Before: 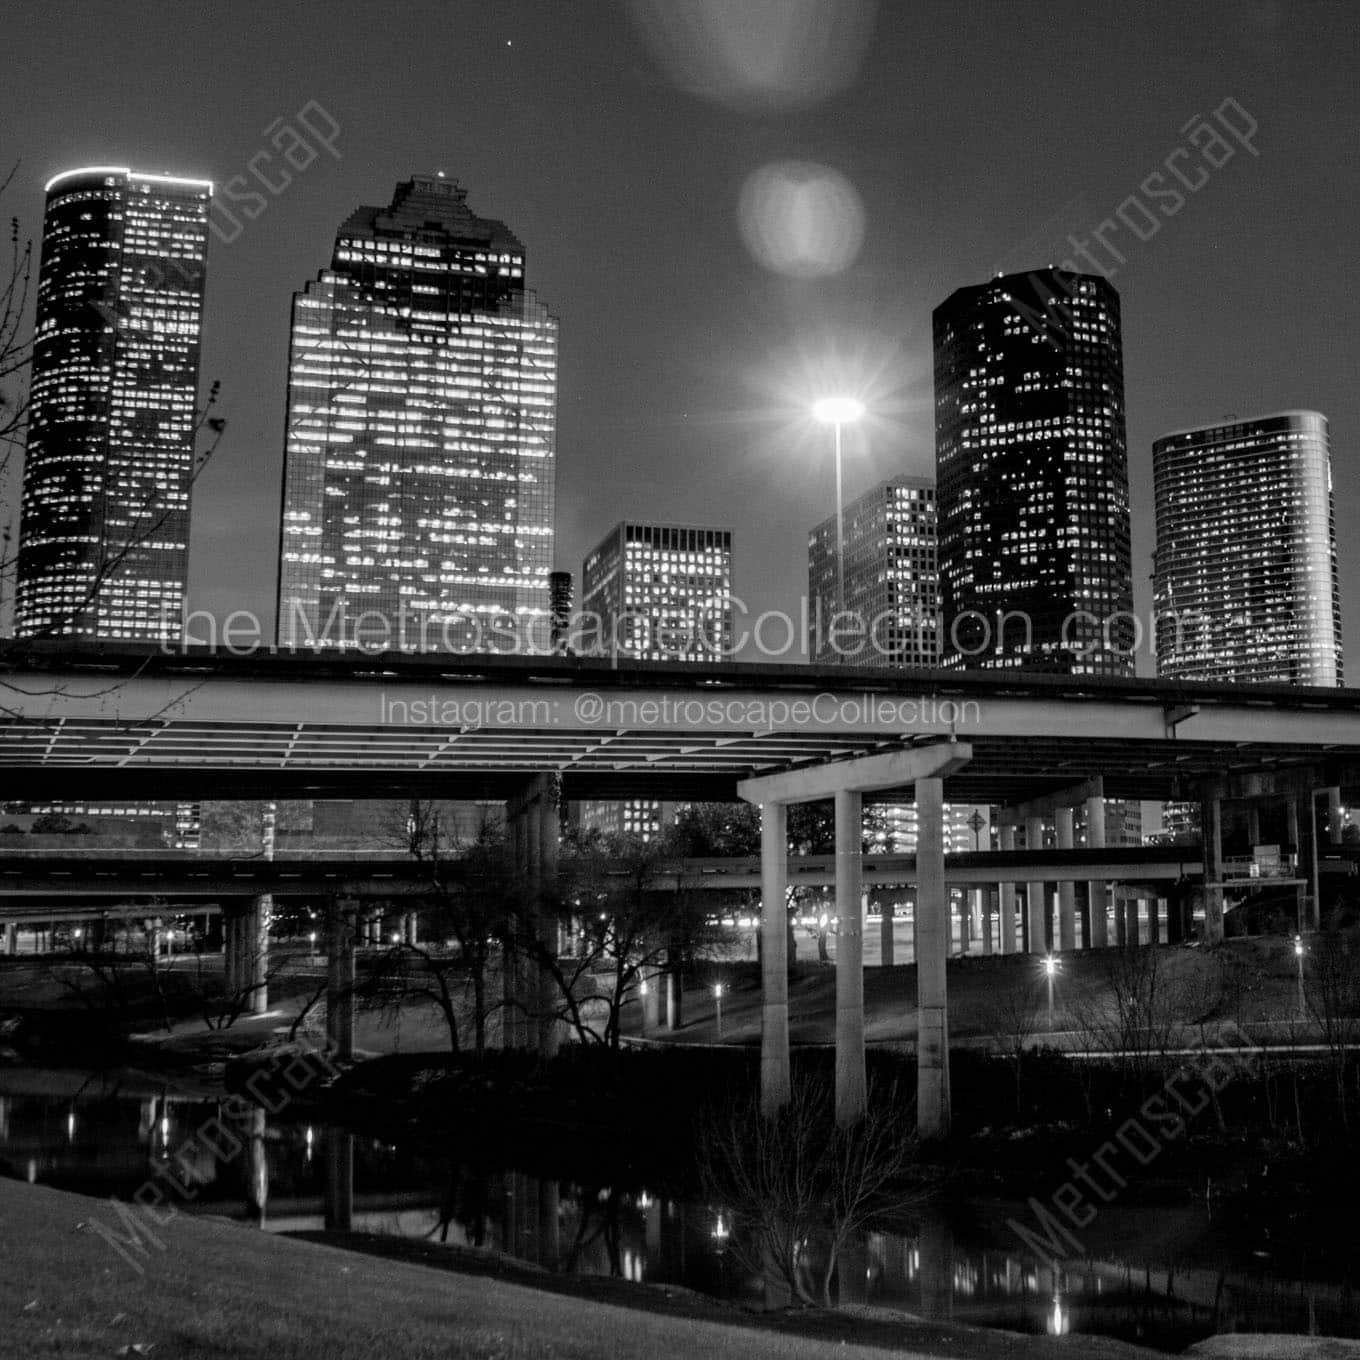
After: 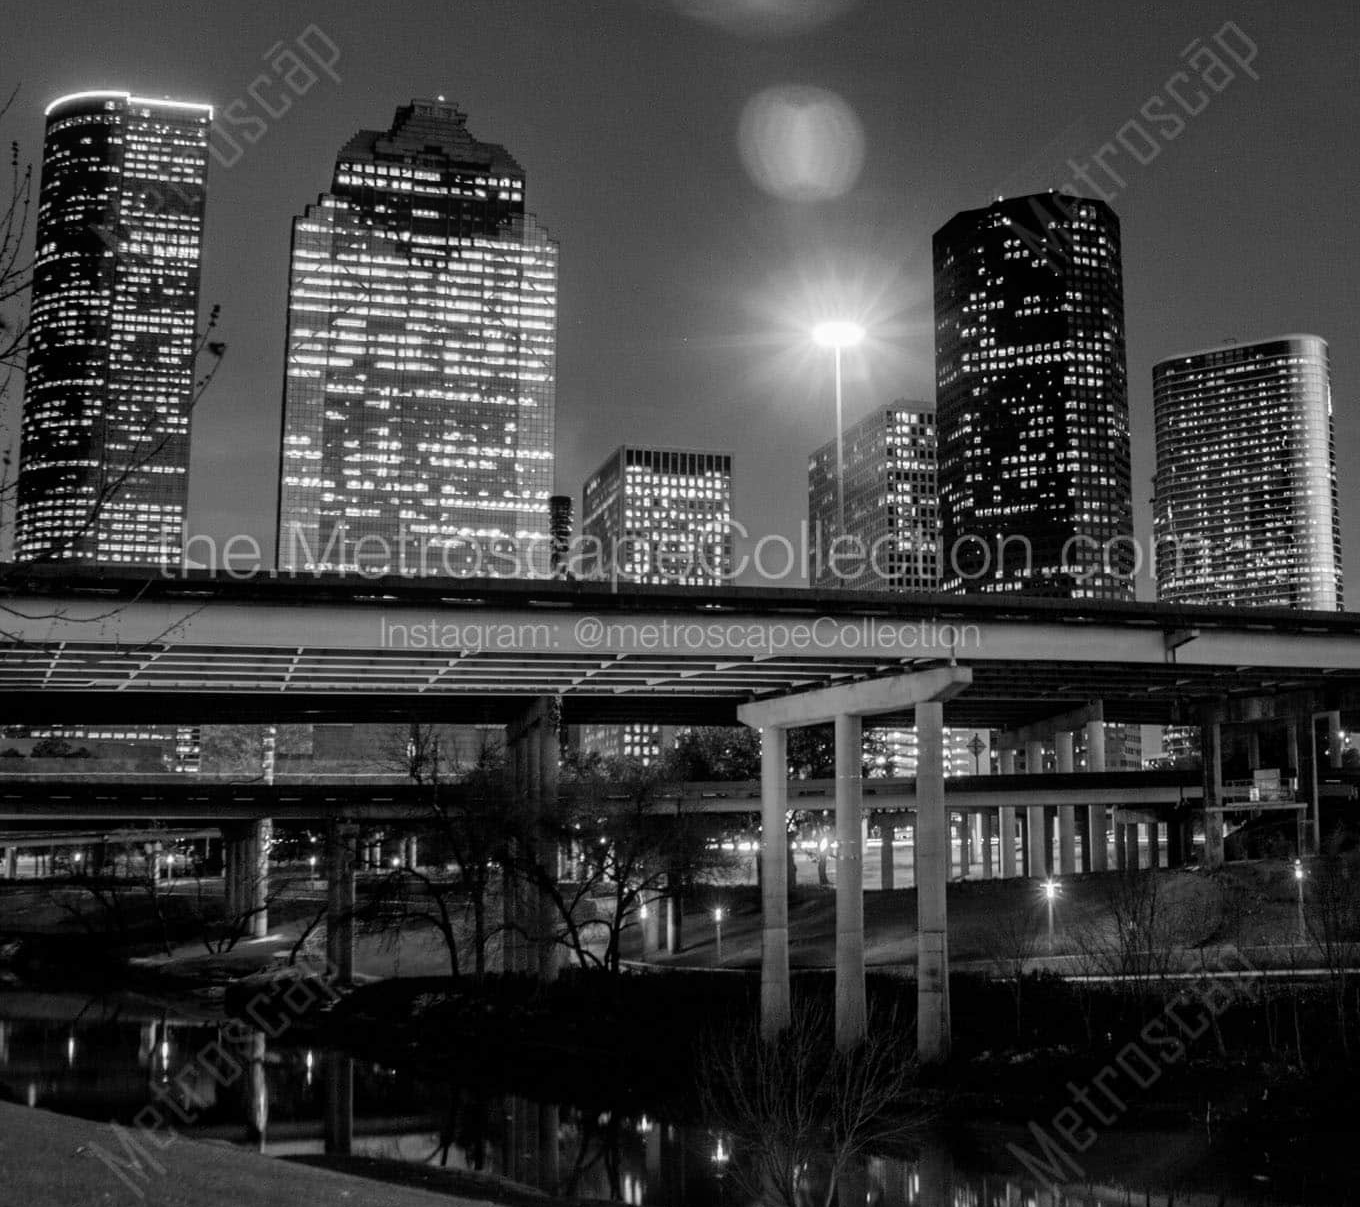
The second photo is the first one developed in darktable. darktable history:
crop and rotate: top 5.609%, bottom 5.609%
bloom: size 15%, threshold 97%, strength 7%
